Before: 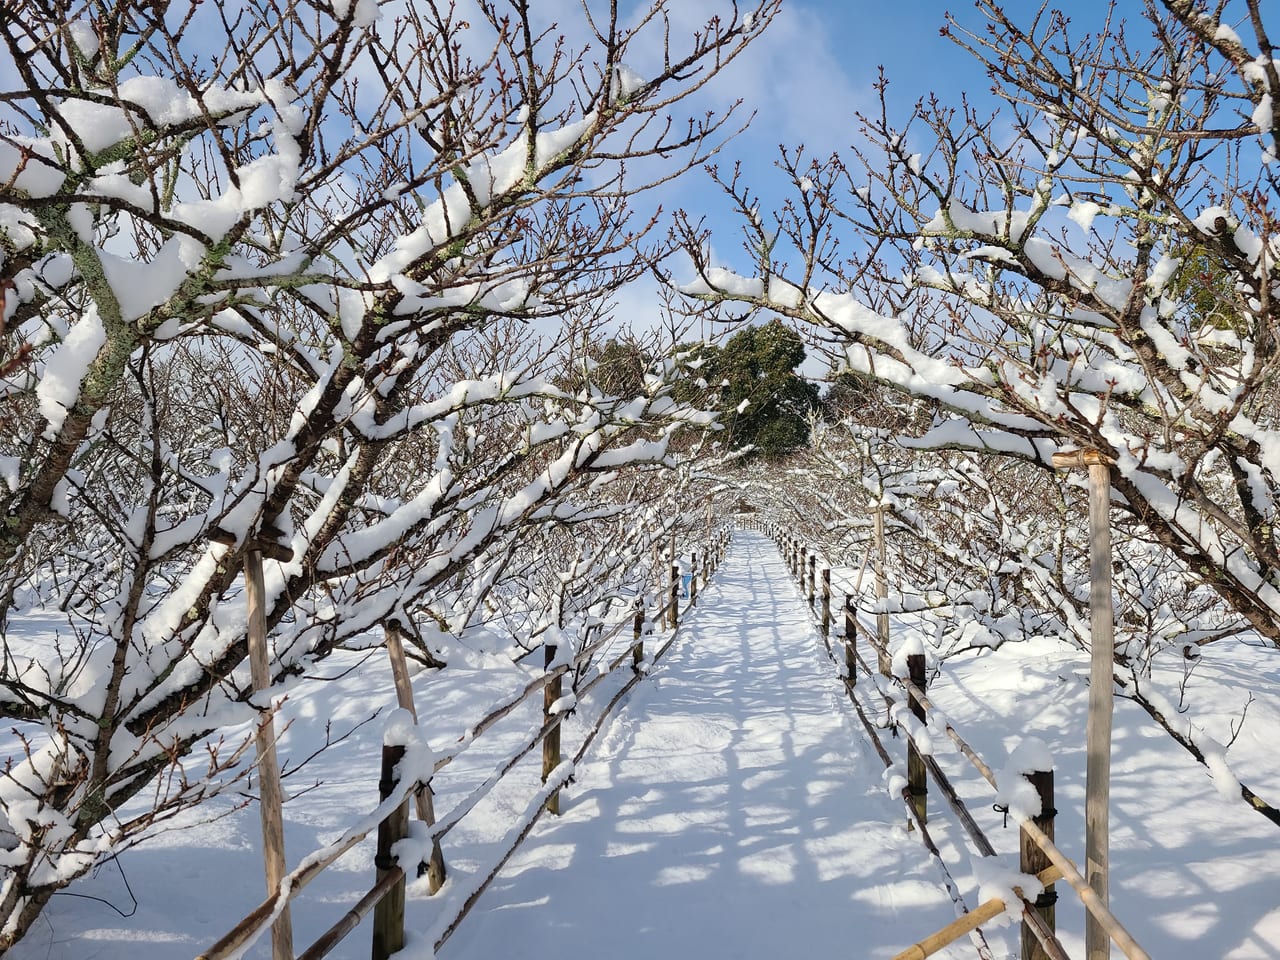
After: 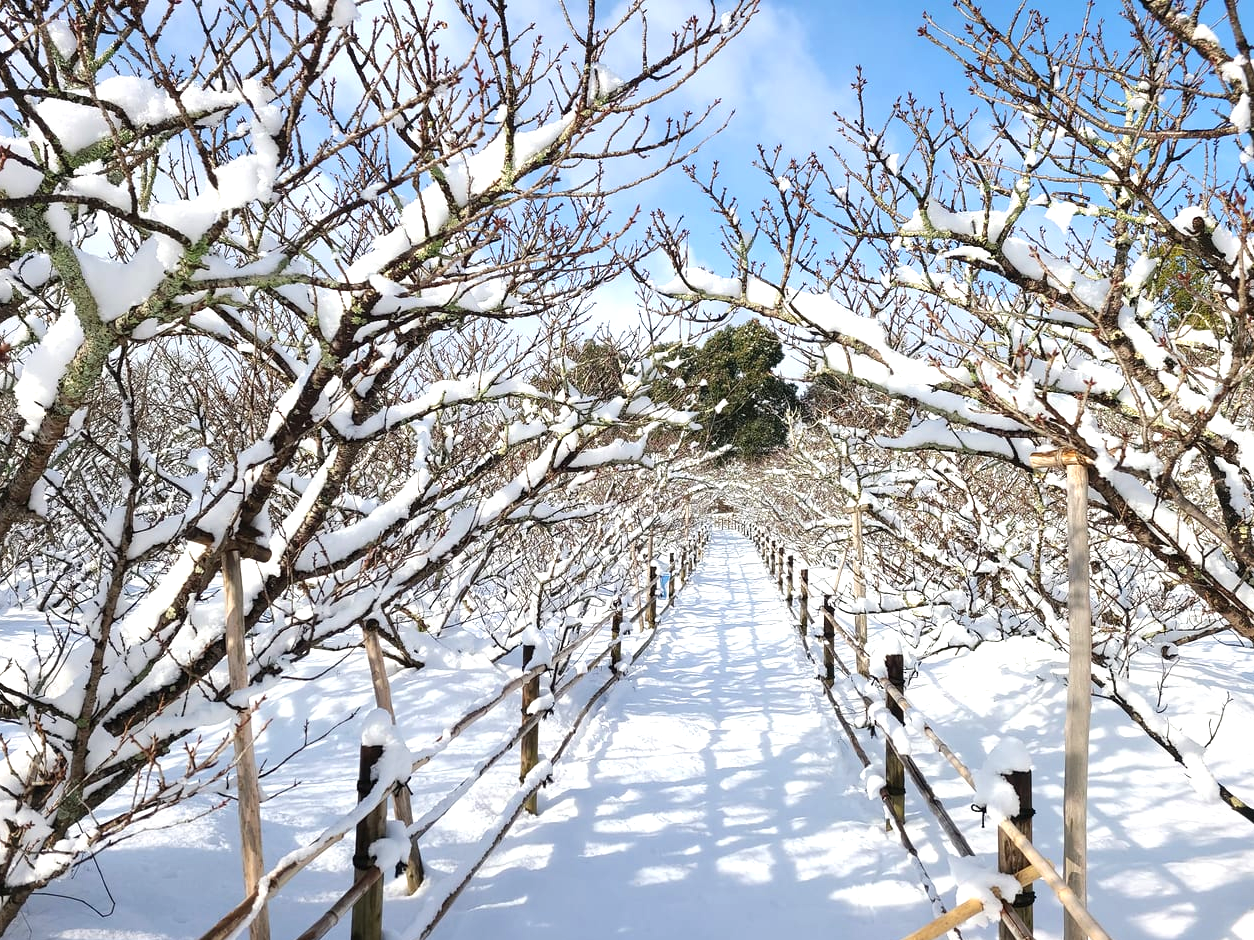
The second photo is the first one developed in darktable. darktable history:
crop: left 1.743%, right 0.268%, bottom 2.011%
exposure: black level correction 0, exposure 0.7 EV, compensate exposure bias true, compensate highlight preservation false
